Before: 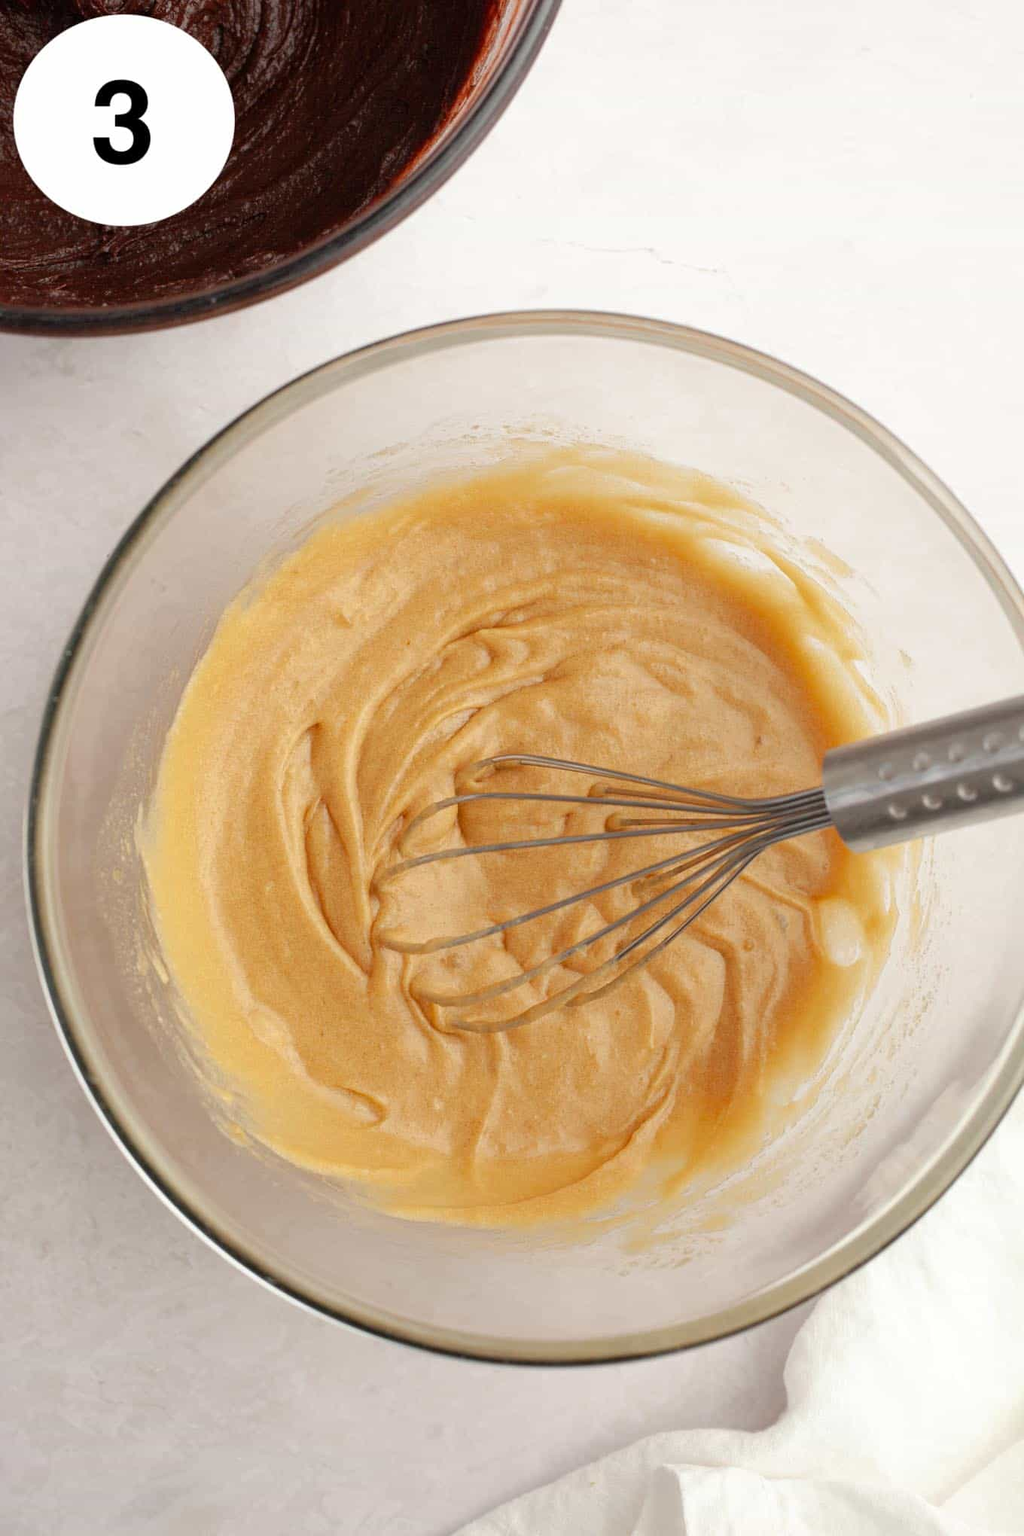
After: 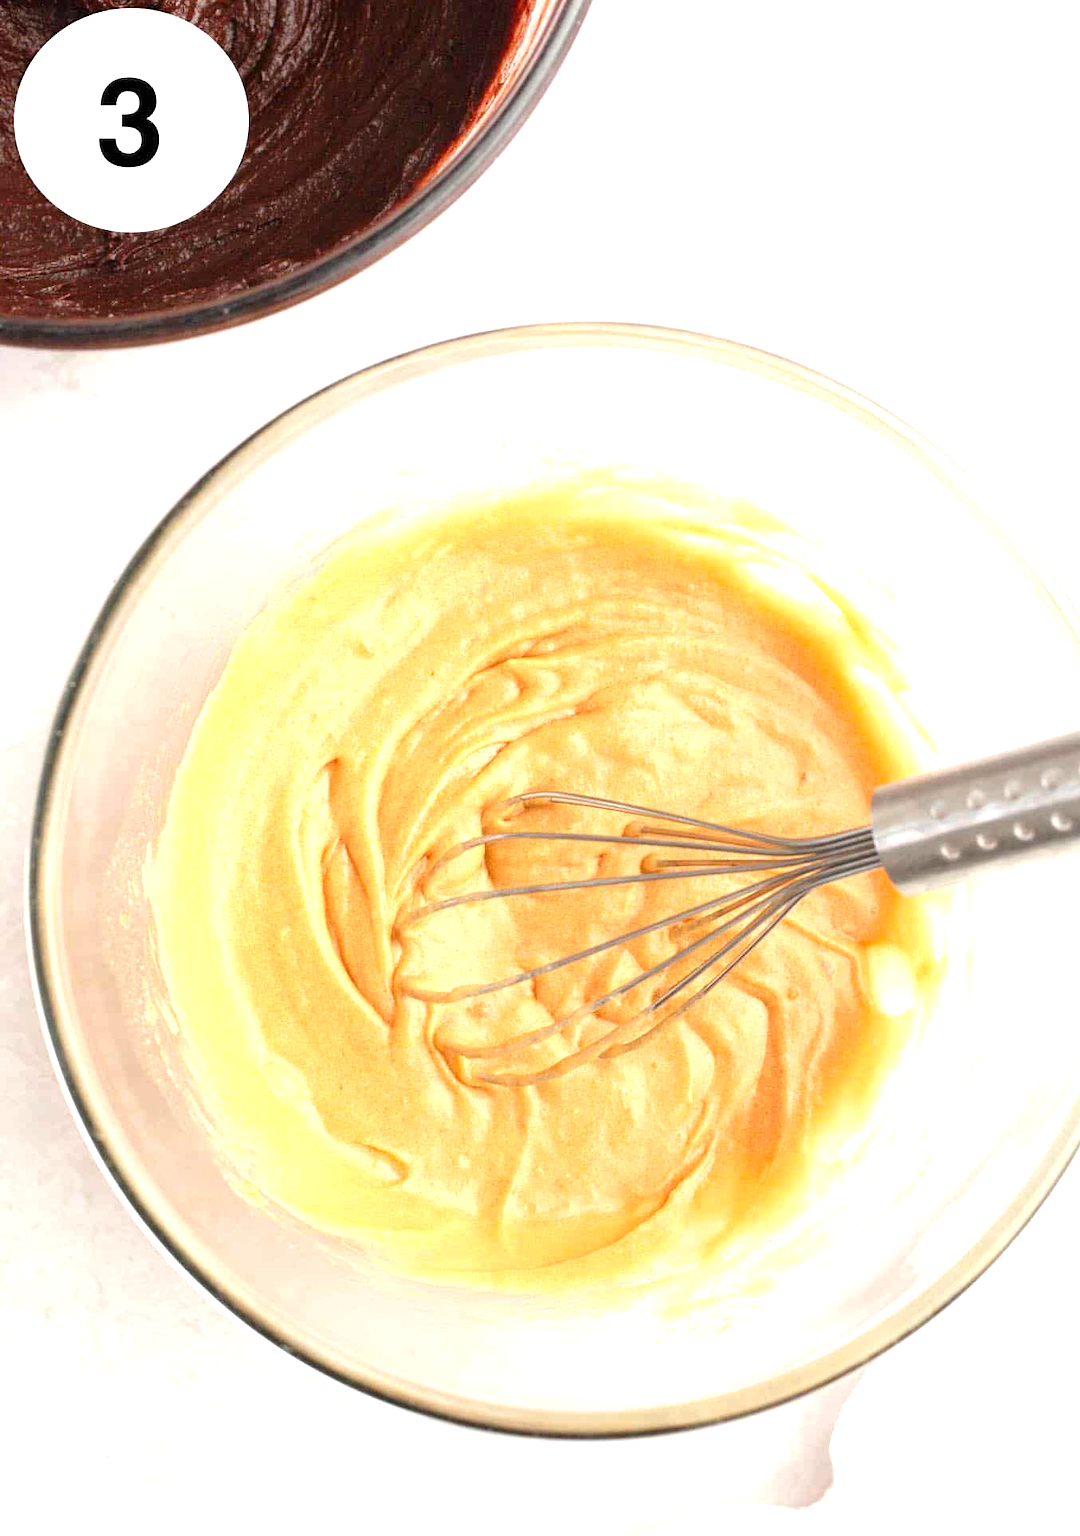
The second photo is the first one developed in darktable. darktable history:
crop: top 0.448%, right 0.264%, bottom 5.045%
exposure: black level correction 0, exposure 1.2 EV, compensate highlight preservation false
